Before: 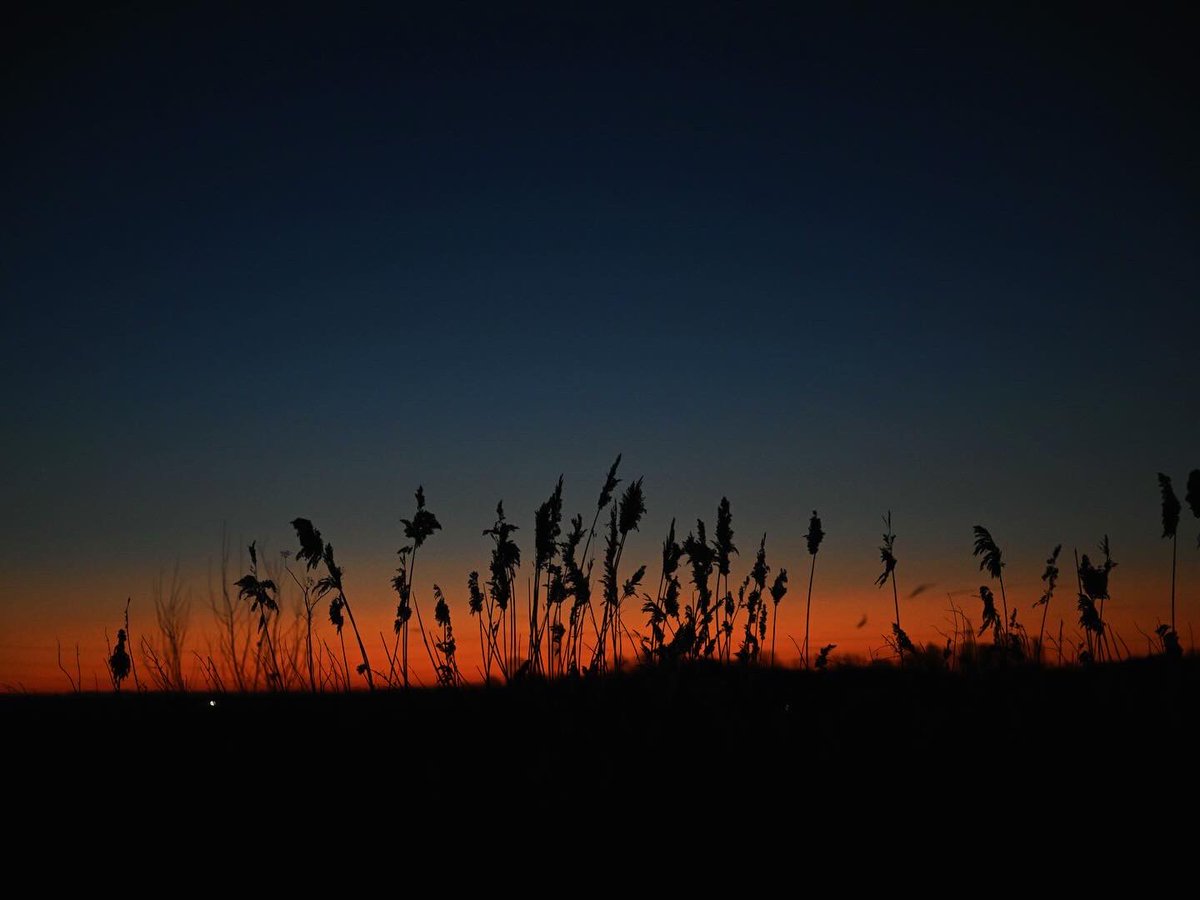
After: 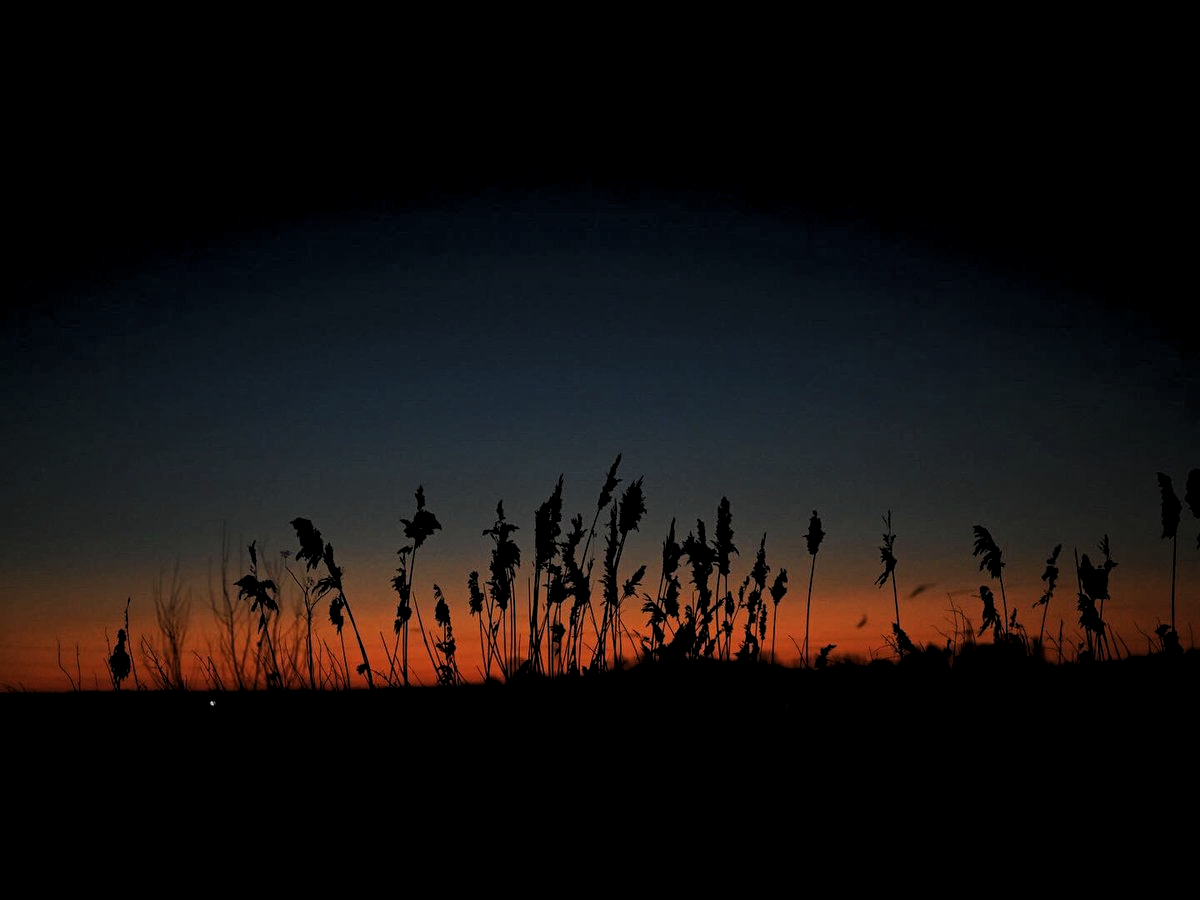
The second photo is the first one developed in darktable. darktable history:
exposure: exposure -0.274 EV, compensate highlight preservation false
levels: levels [0.062, 0.494, 0.925]
local contrast: on, module defaults
